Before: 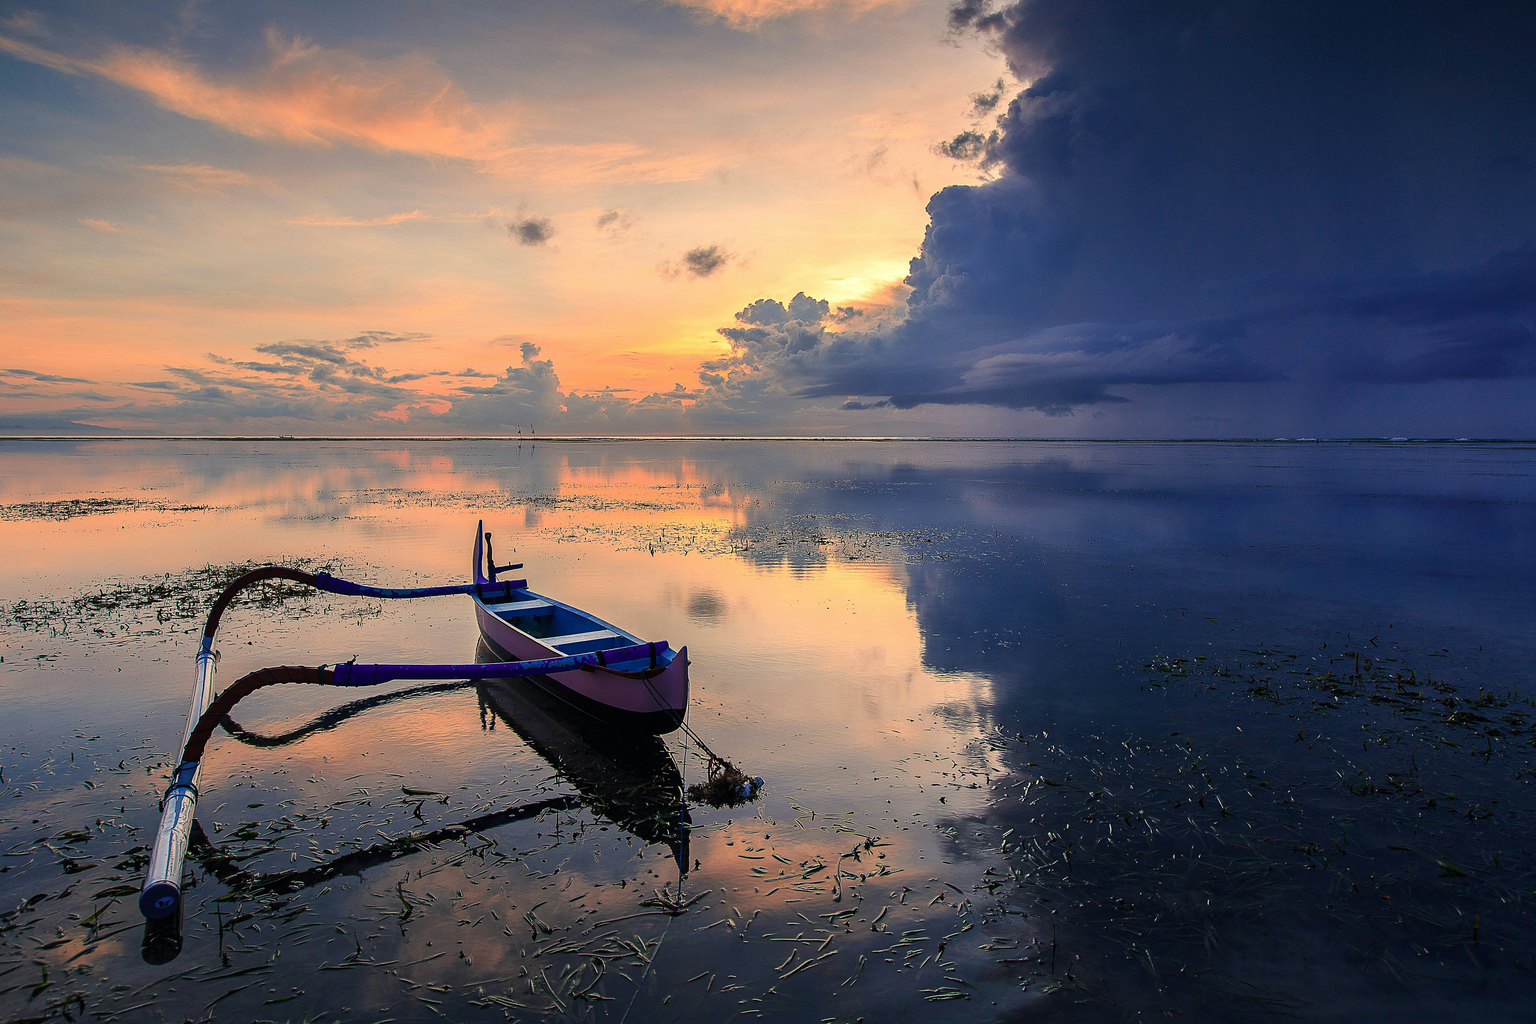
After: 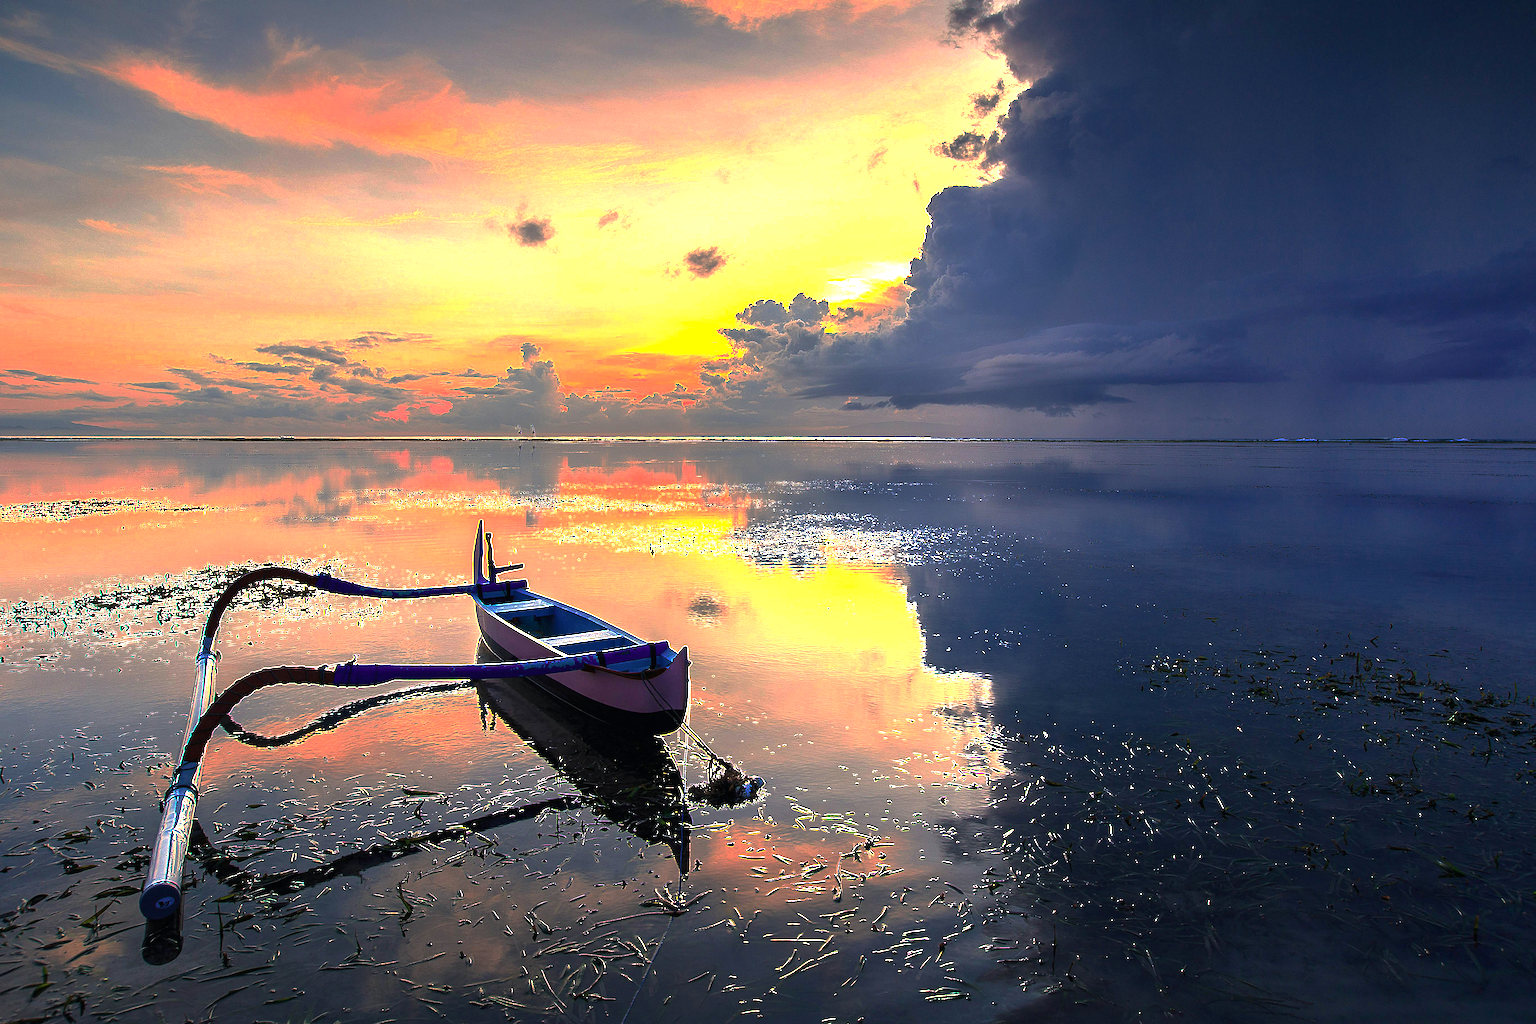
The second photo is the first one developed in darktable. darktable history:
base curve: curves: ch0 [(0, 0) (0.826, 0.587) (1, 1)], preserve colors none
exposure: exposure 1 EV, compensate highlight preservation false
